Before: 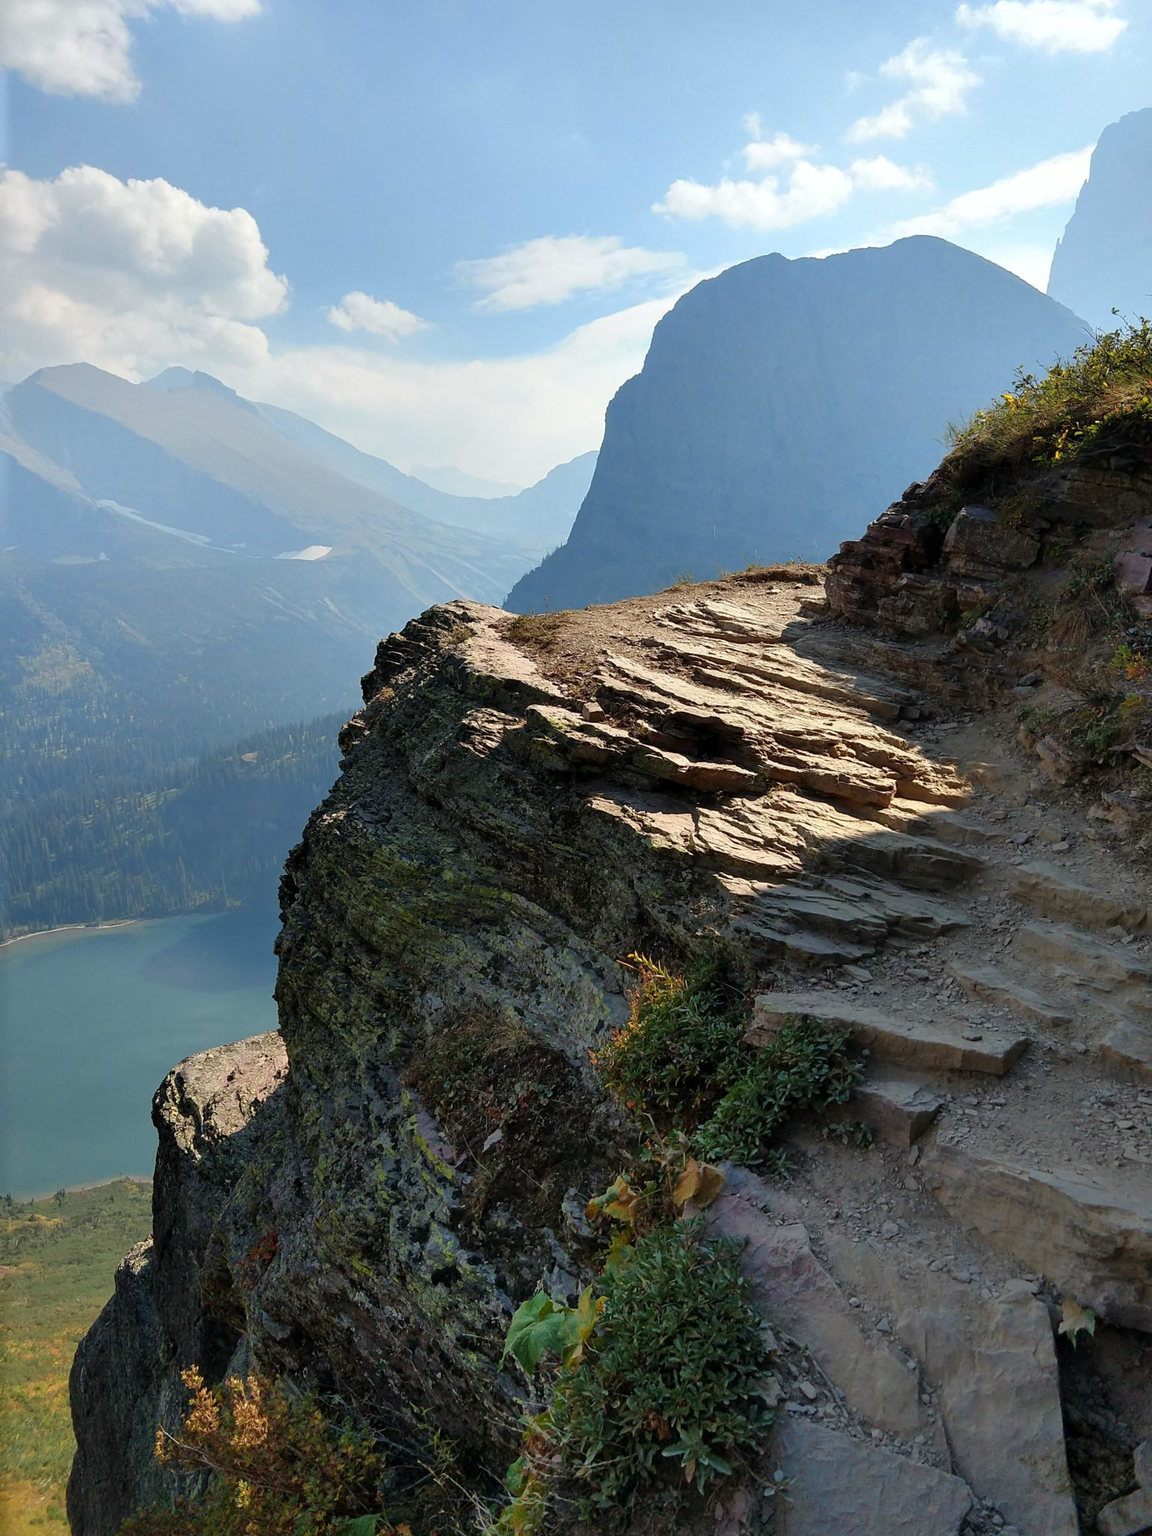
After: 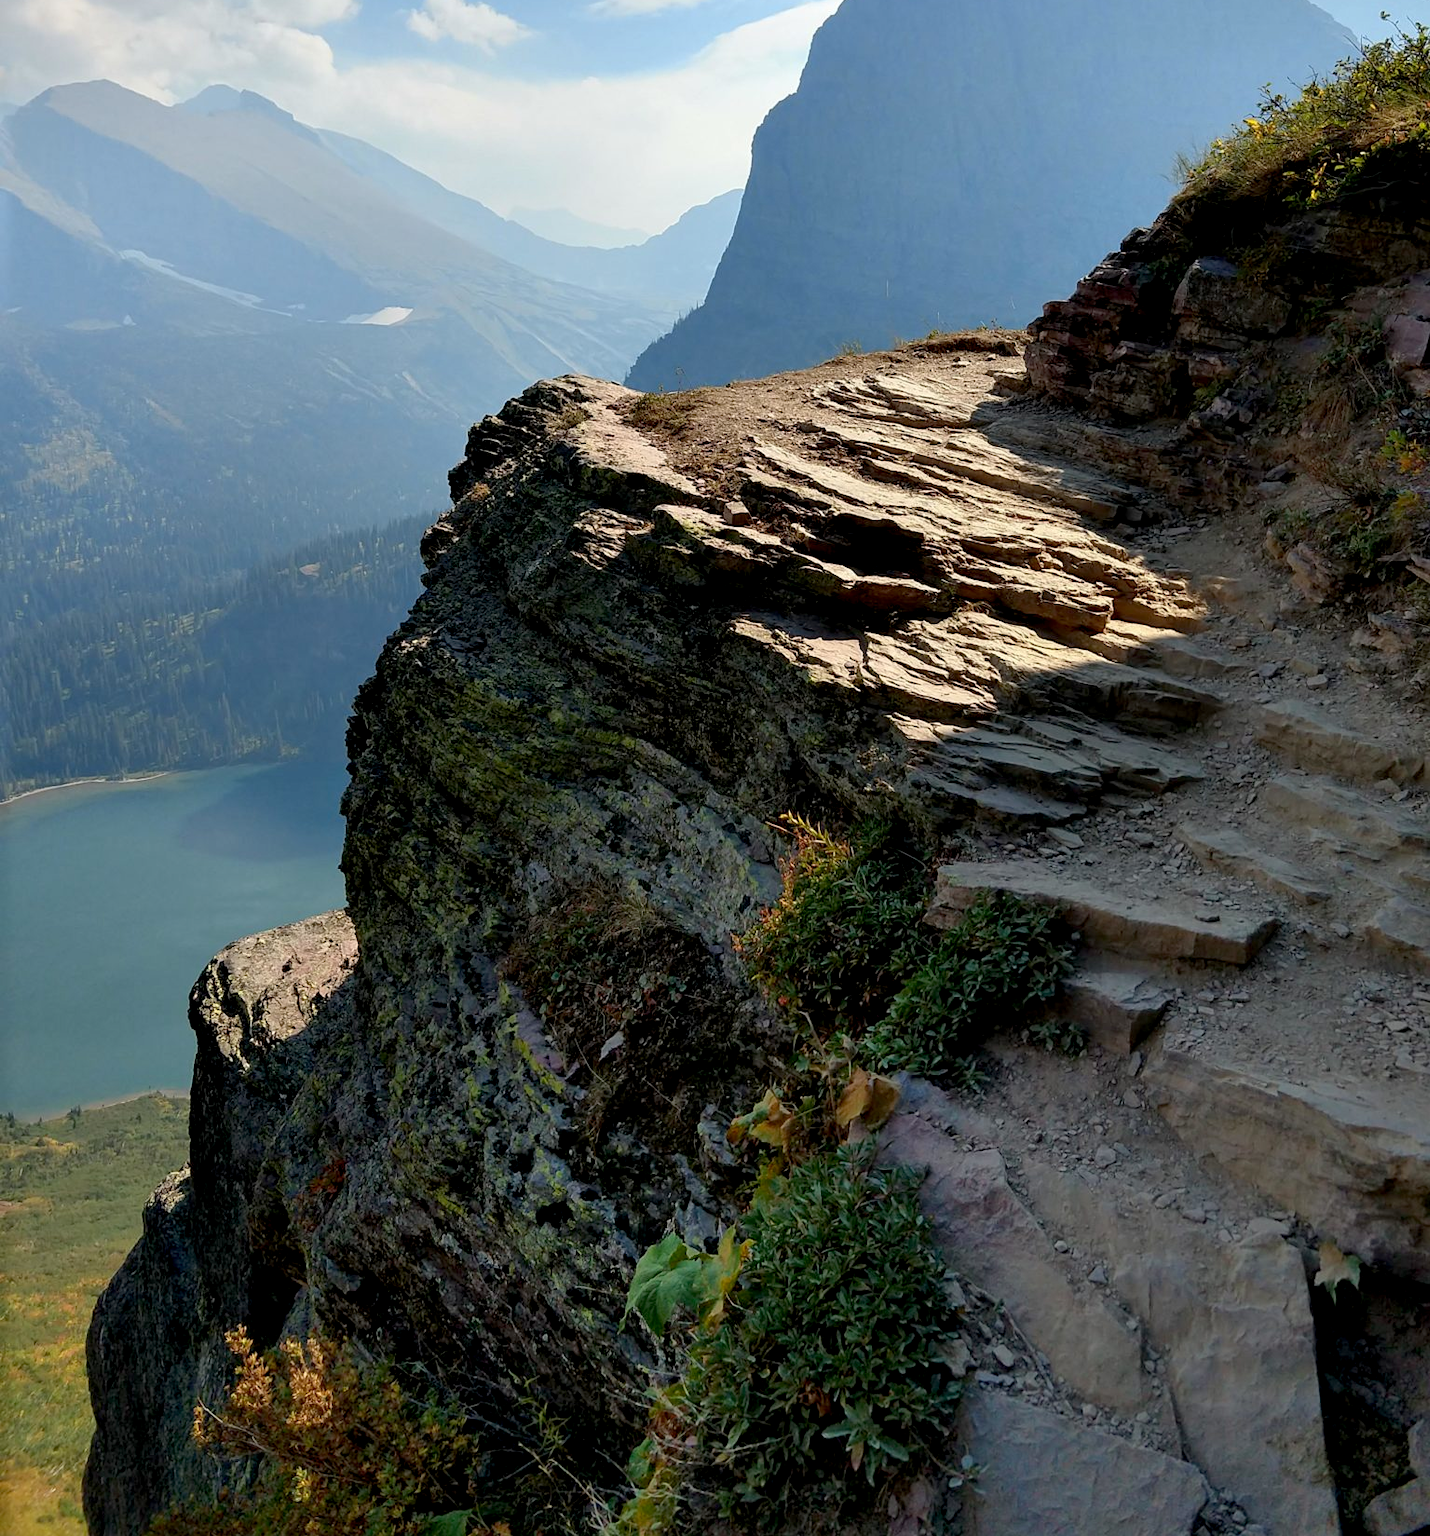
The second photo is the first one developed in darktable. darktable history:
exposure: black level correction 0.009, exposure 0.016 EV, compensate highlight preservation false
crop and rotate: top 19.458%
